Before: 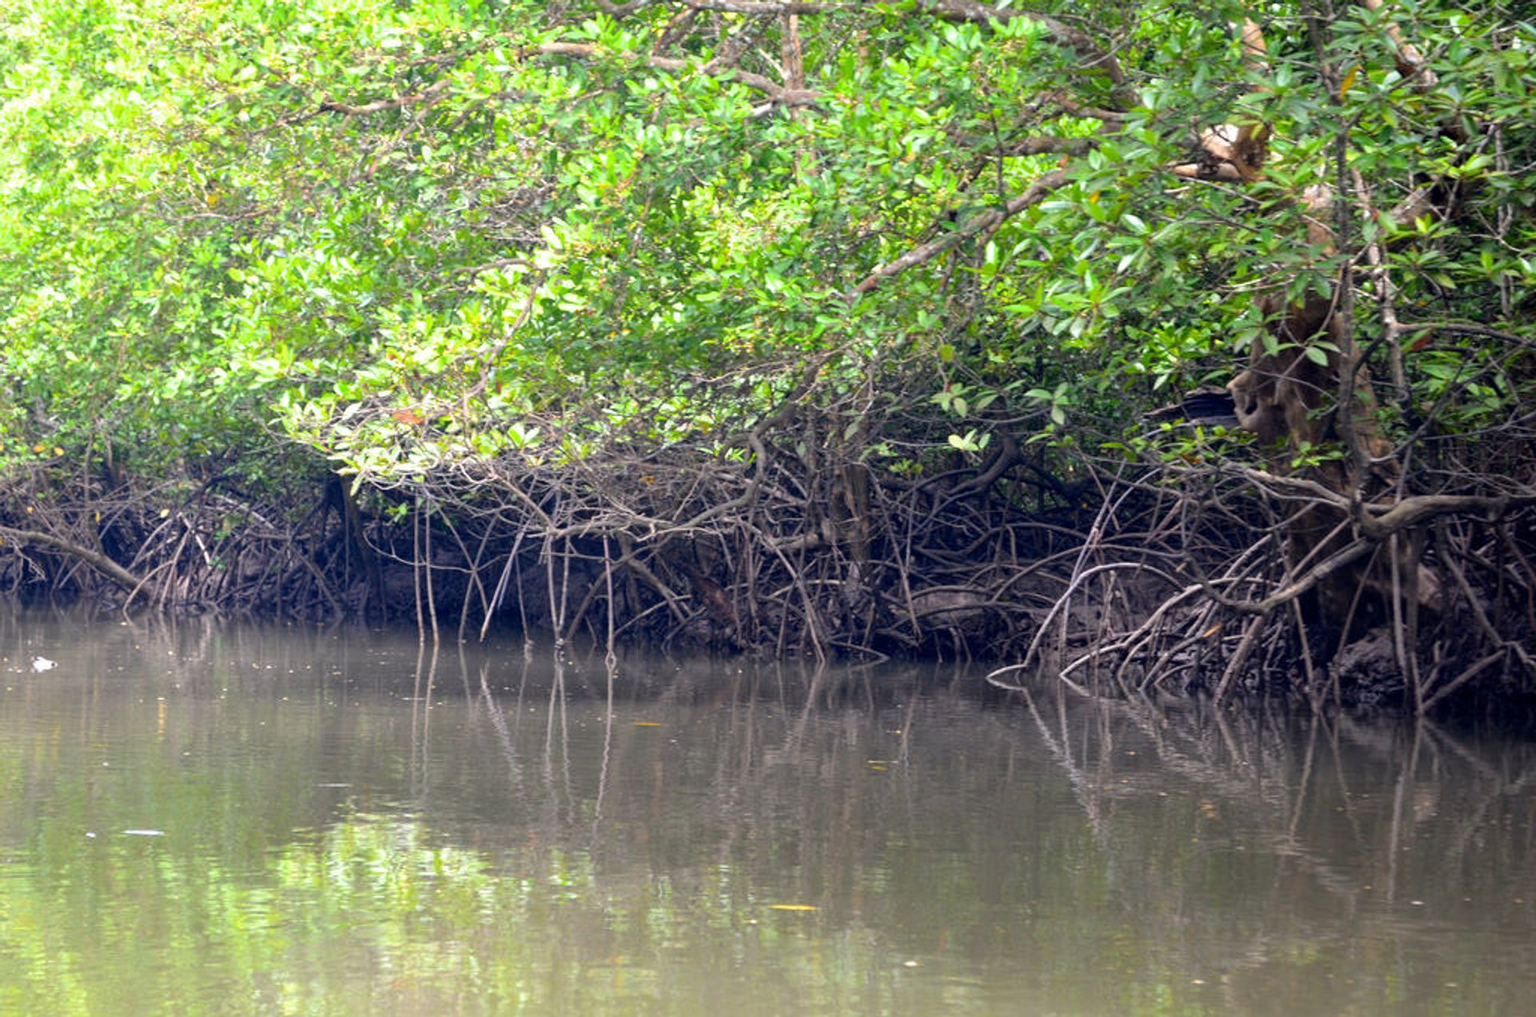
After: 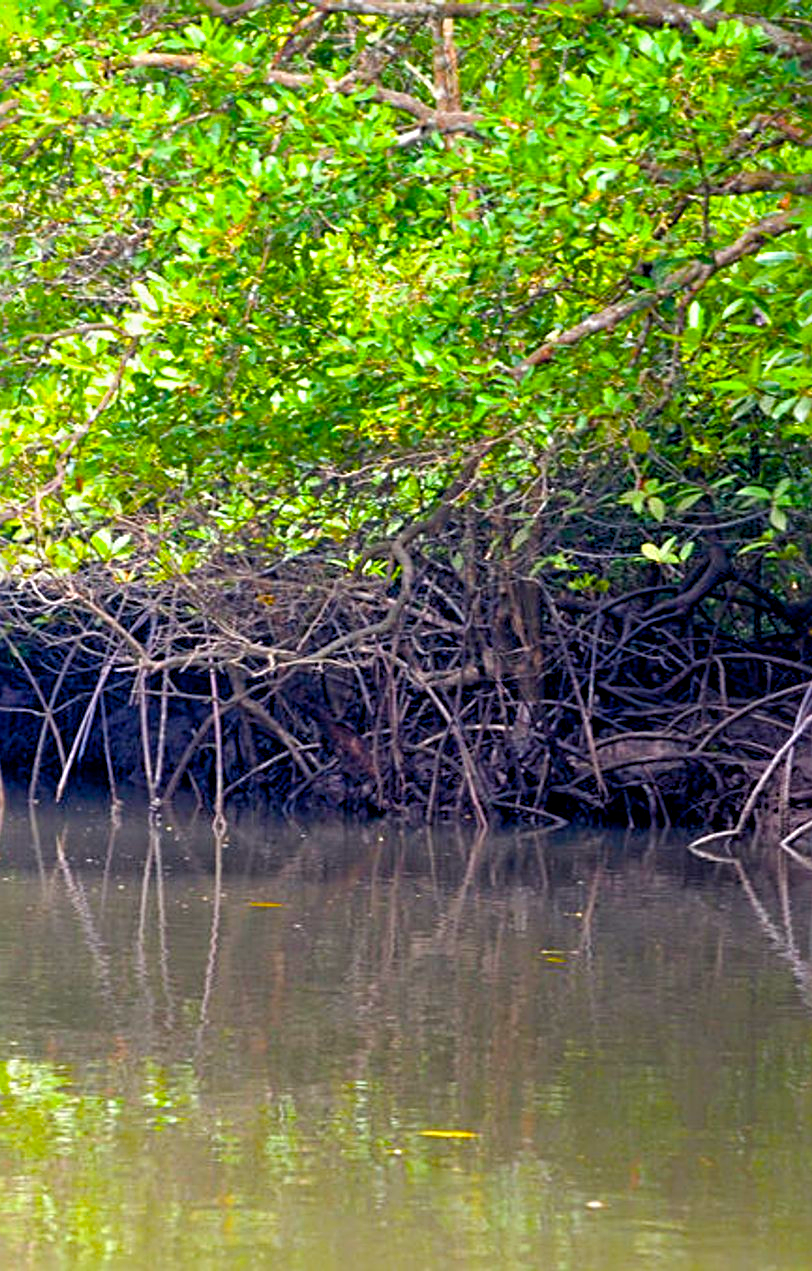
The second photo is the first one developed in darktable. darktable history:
exposure: black level correction 0.002, exposure -0.098 EV, compensate highlight preservation false
crop: left 28.34%, right 29.324%
color balance rgb: linear chroma grading › shadows -10.228%, linear chroma grading › global chroma 19.779%, perceptual saturation grading › global saturation 40.91%, perceptual saturation grading › highlights -24.917%, perceptual saturation grading › mid-tones 34.493%, perceptual saturation grading › shadows 35.153%, global vibrance 24.29%
sharpen: radius 3.972
